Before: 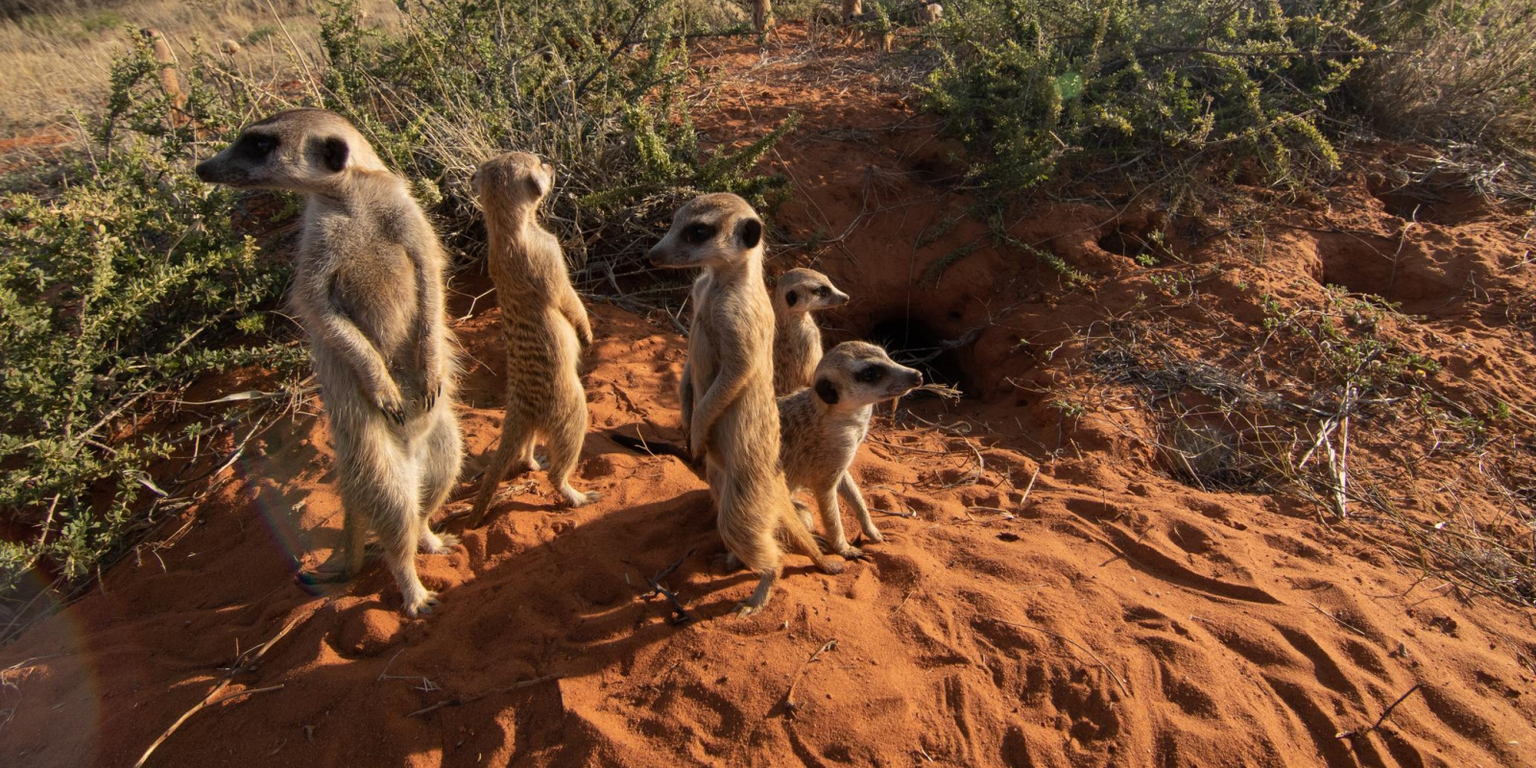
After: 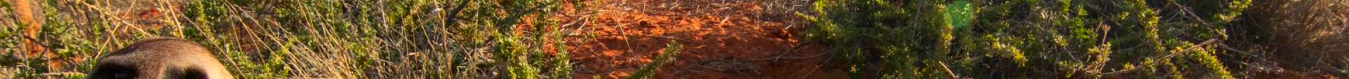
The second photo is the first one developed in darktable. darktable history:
base curve: curves: ch0 [(0, 0) (0.472, 0.508) (1, 1)]
color contrast: green-magenta contrast 1.69, blue-yellow contrast 1.49
crop and rotate: left 9.644%, top 9.491%, right 6.021%, bottom 80.509%
